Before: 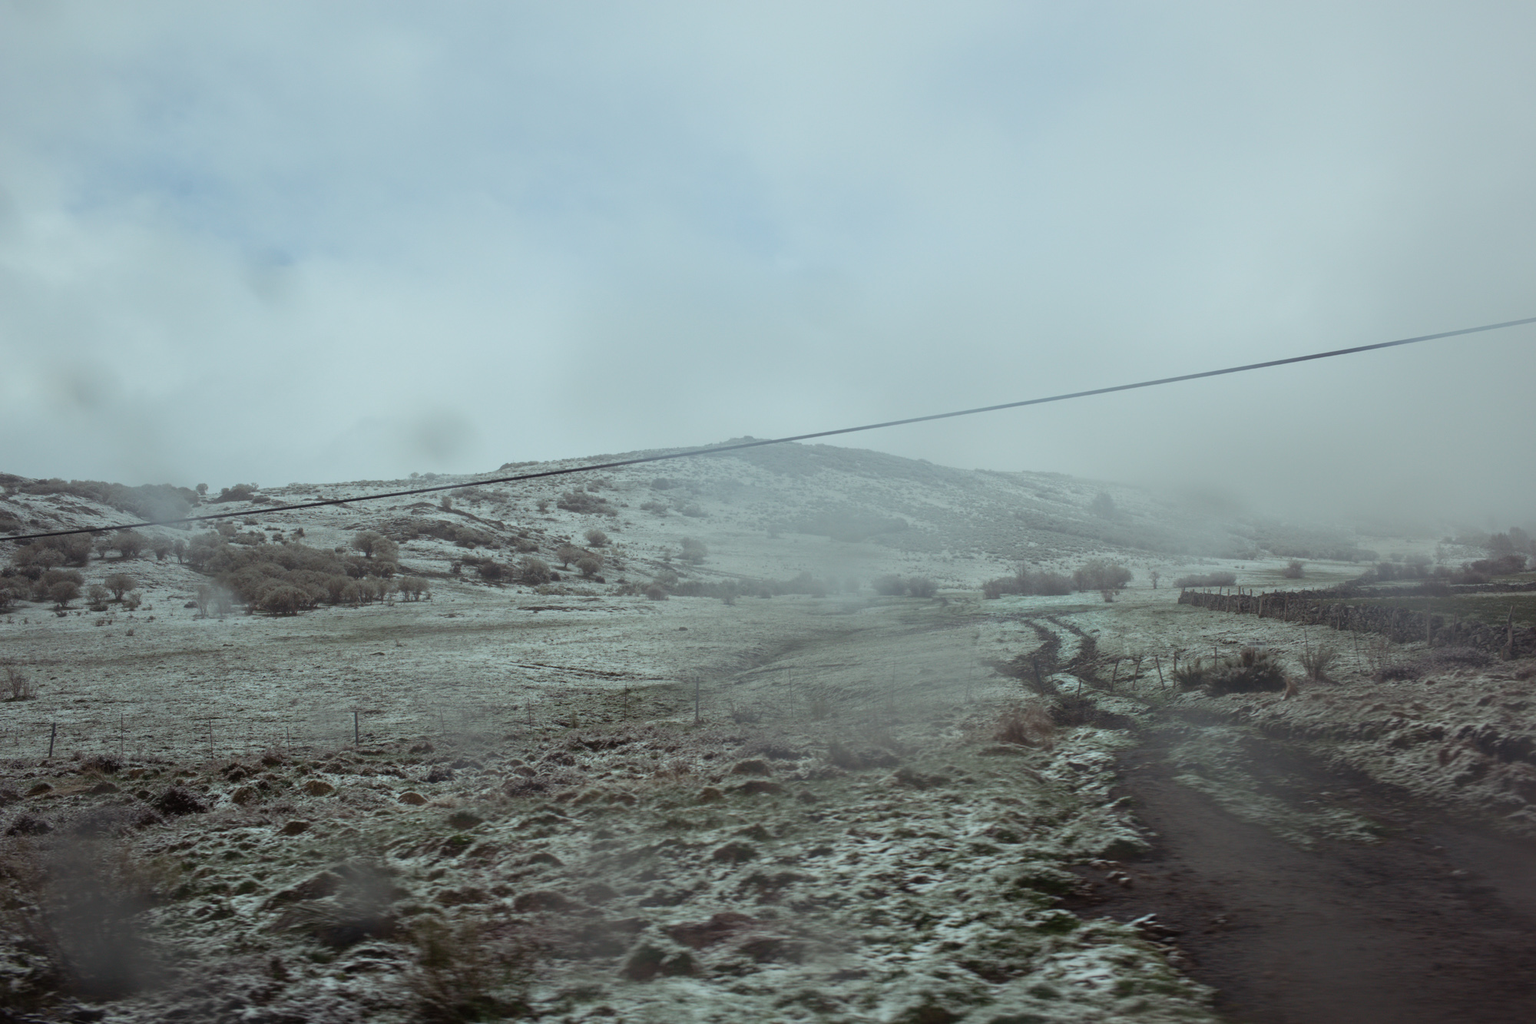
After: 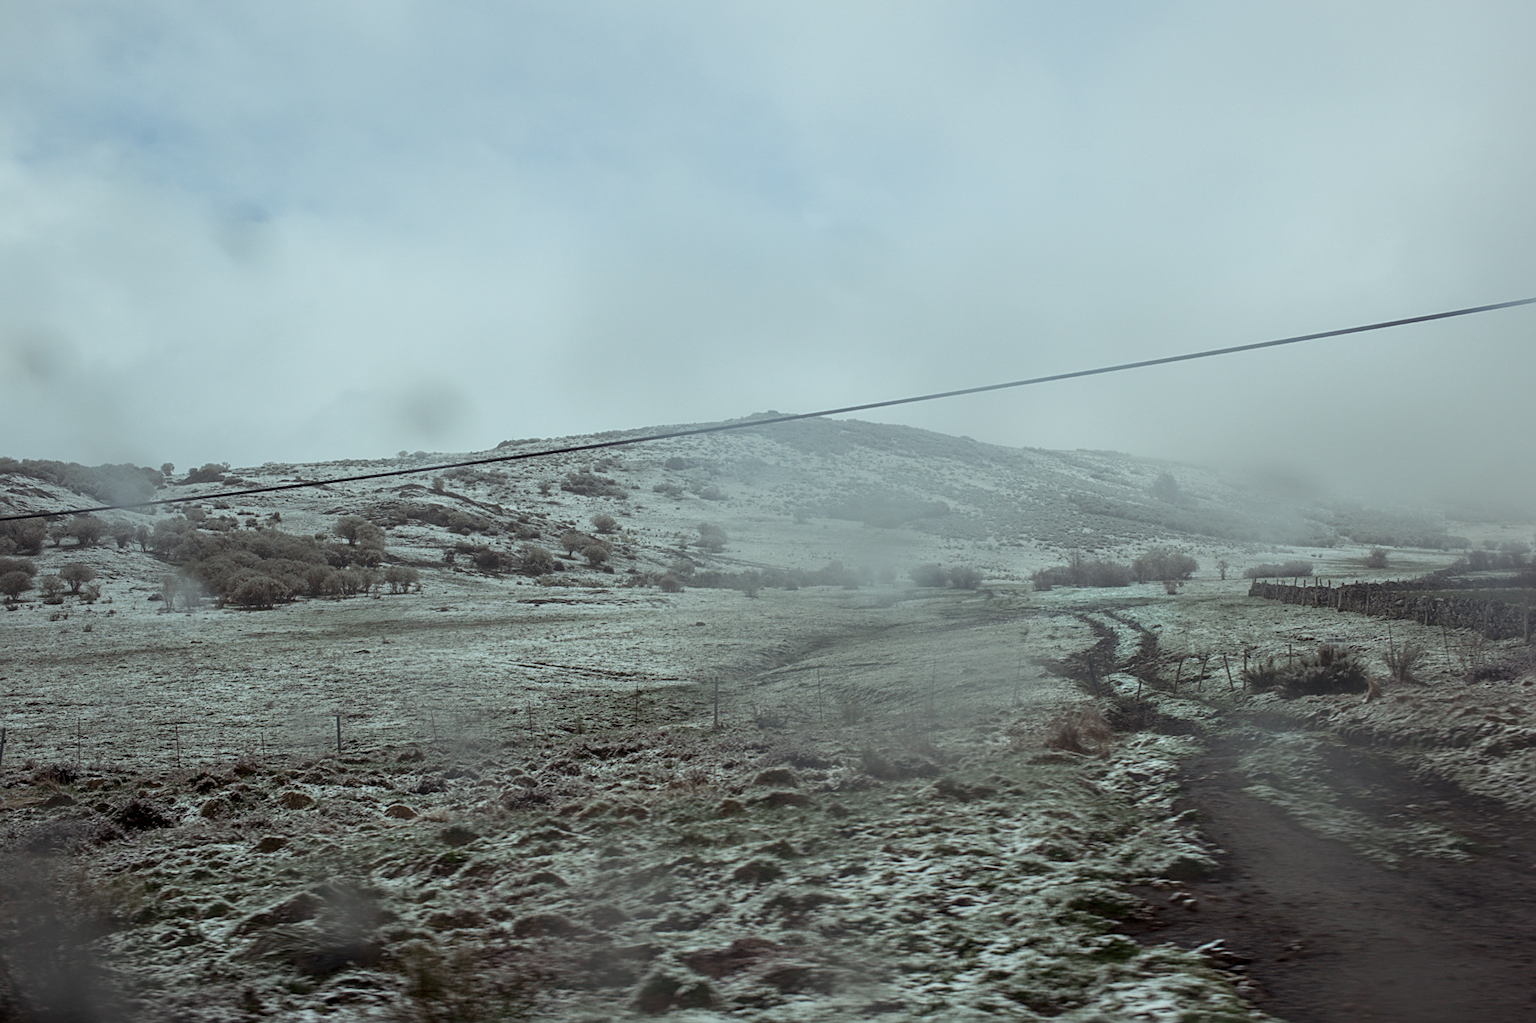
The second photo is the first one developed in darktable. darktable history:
sharpen: on, module defaults
local contrast: on, module defaults
bloom: size 5%, threshold 95%, strength 15%
crop: left 3.305%, top 6.436%, right 6.389%, bottom 3.258%
tone equalizer: on, module defaults
